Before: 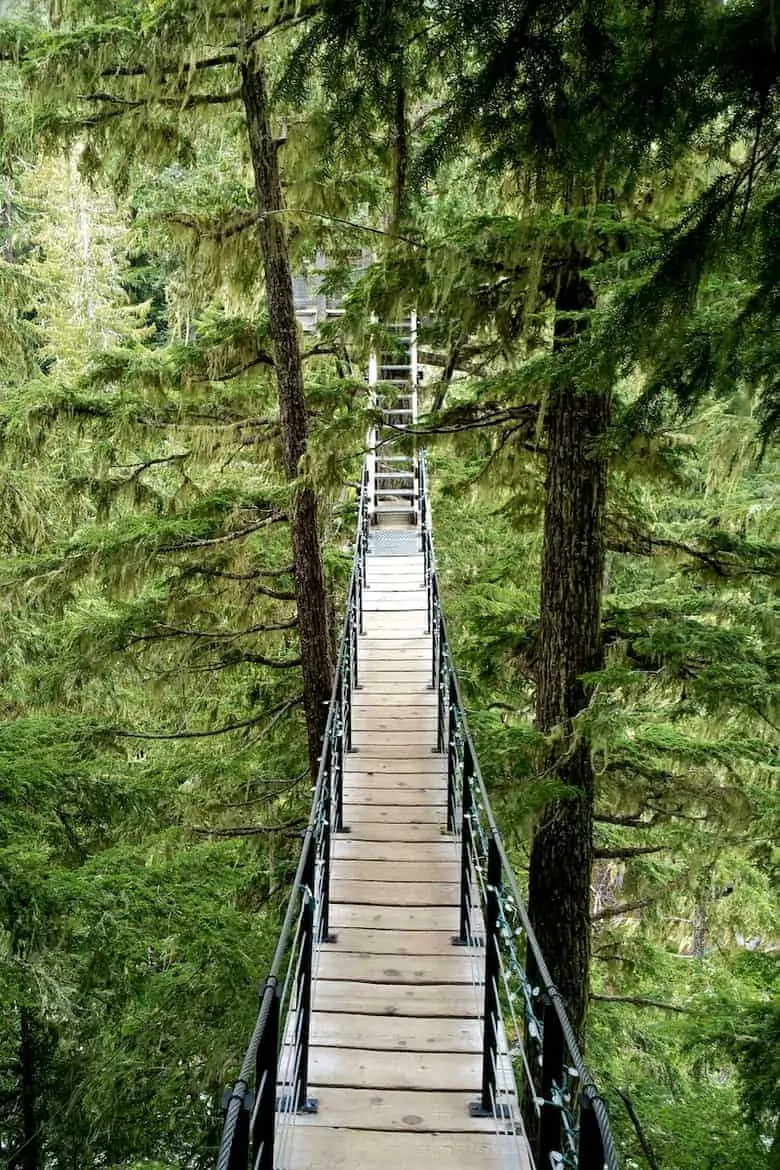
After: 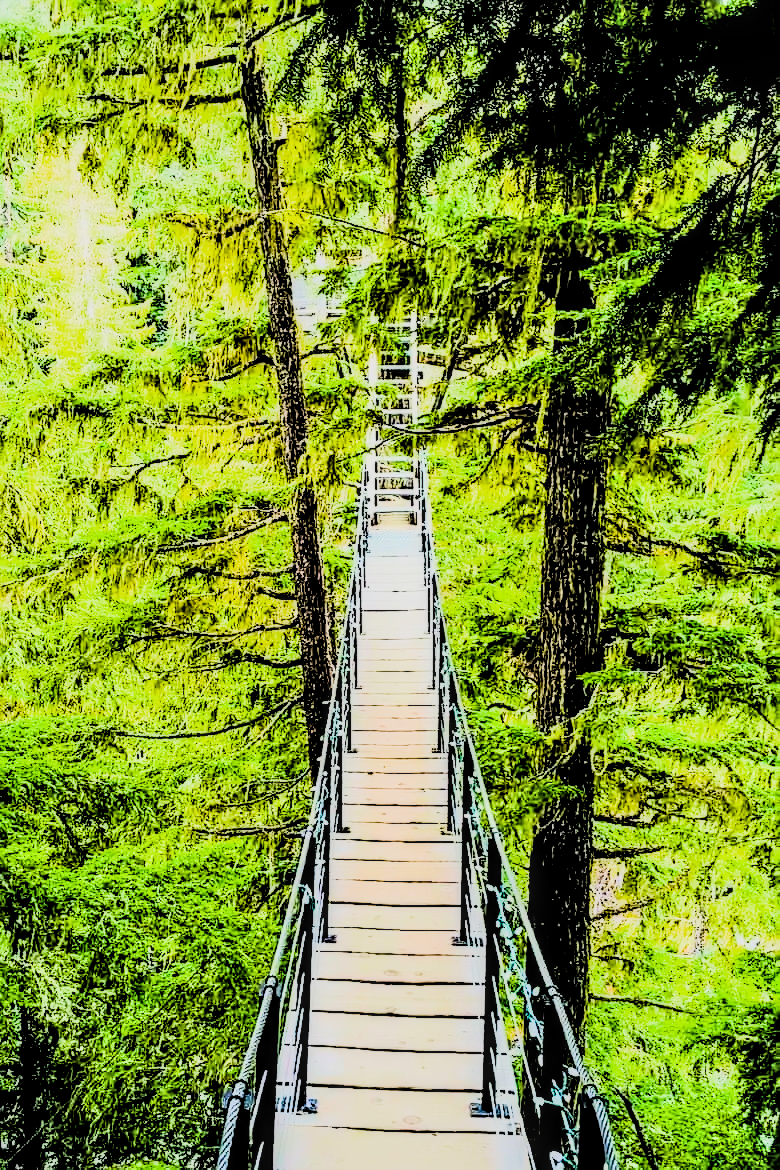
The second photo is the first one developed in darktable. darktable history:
local contrast: detail 150%
color balance rgb: linear chroma grading › global chroma 20%, perceptual saturation grading › global saturation 25%, perceptual brilliance grading › global brilliance 20%, global vibrance 20%
exposure: exposure 0.197 EV, compensate highlight preservation false
filmic rgb: black relative exposure -5 EV, hardness 2.88, contrast 1.2, highlights saturation mix -30%
sharpen: on, module defaults
rgb curve: curves: ch0 [(0, 0) (0.21, 0.15) (0.24, 0.21) (0.5, 0.75) (0.75, 0.96) (0.89, 0.99) (1, 1)]; ch1 [(0, 0.02) (0.21, 0.13) (0.25, 0.2) (0.5, 0.67) (0.75, 0.9) (0.89, 0.97) (1, 1)]; ch2 [(0, 0.02) (0.21, 0.13) (0.25, 0.2) (0.5, 0.67) (0.75, 0.9) (0.89, 0.97) (1, 1)], compensate middle gray true
